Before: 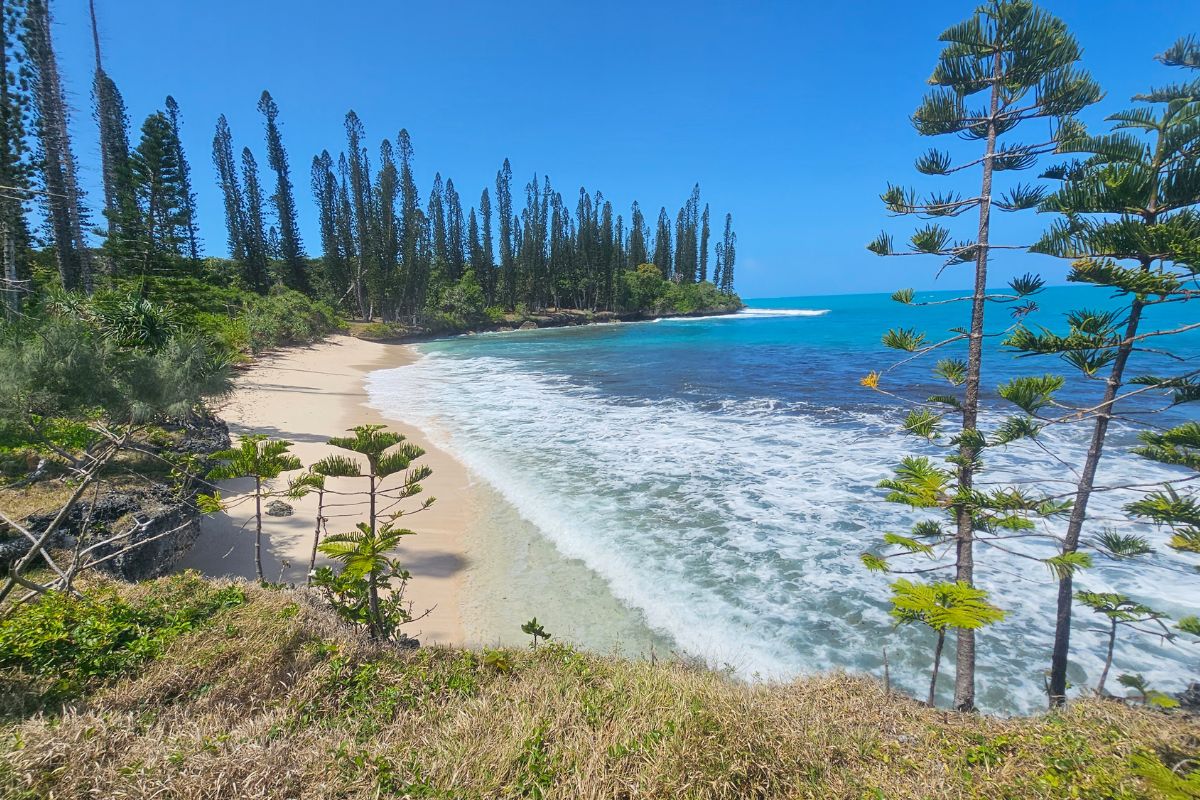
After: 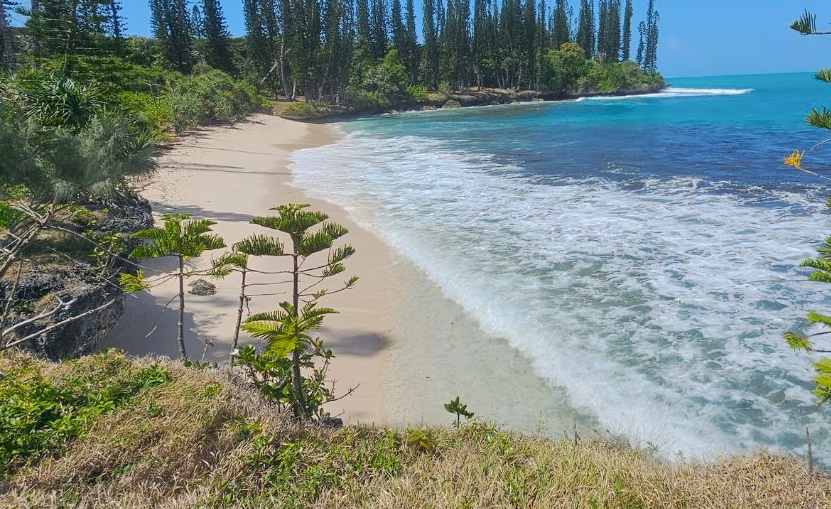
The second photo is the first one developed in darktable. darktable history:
tone curve: curves: ch0 [(0, 0) (0.003, 0.003) (0.011, 0.011) (0.025, 0.025) (0.044, 0.044) (0.069, 0.068) (0.1, 0.098) (0.136, 0.134) (0.177, 0.175) (0.224, 0.221) (0.277, 0.273) (0.335, 0.33) (0.399, 0.393) (0.468, 0.461) (0.543, 0.534) (0.623, 0.614) (0.709, 0.69) (0.801, 0.752) (0.898, 0.835) (1, 1)], preserve colors none
crop: left 6.488%, top 27.668%, right 24.183%, bottom 8.656%
